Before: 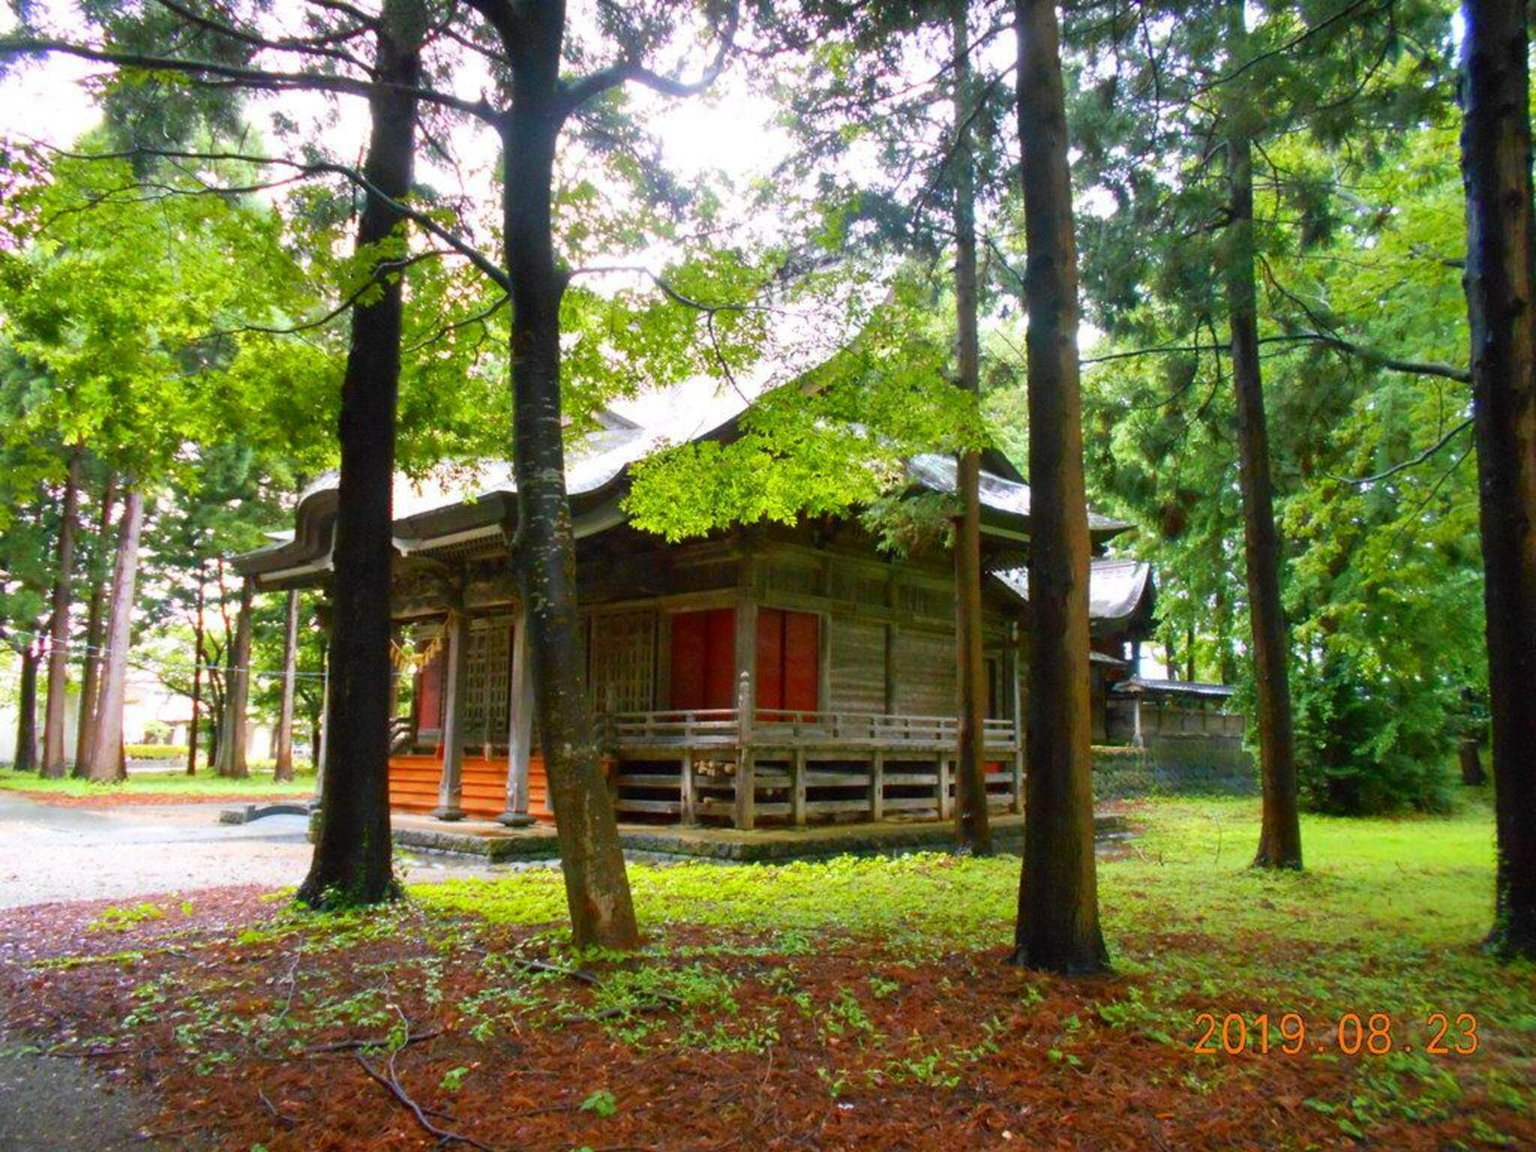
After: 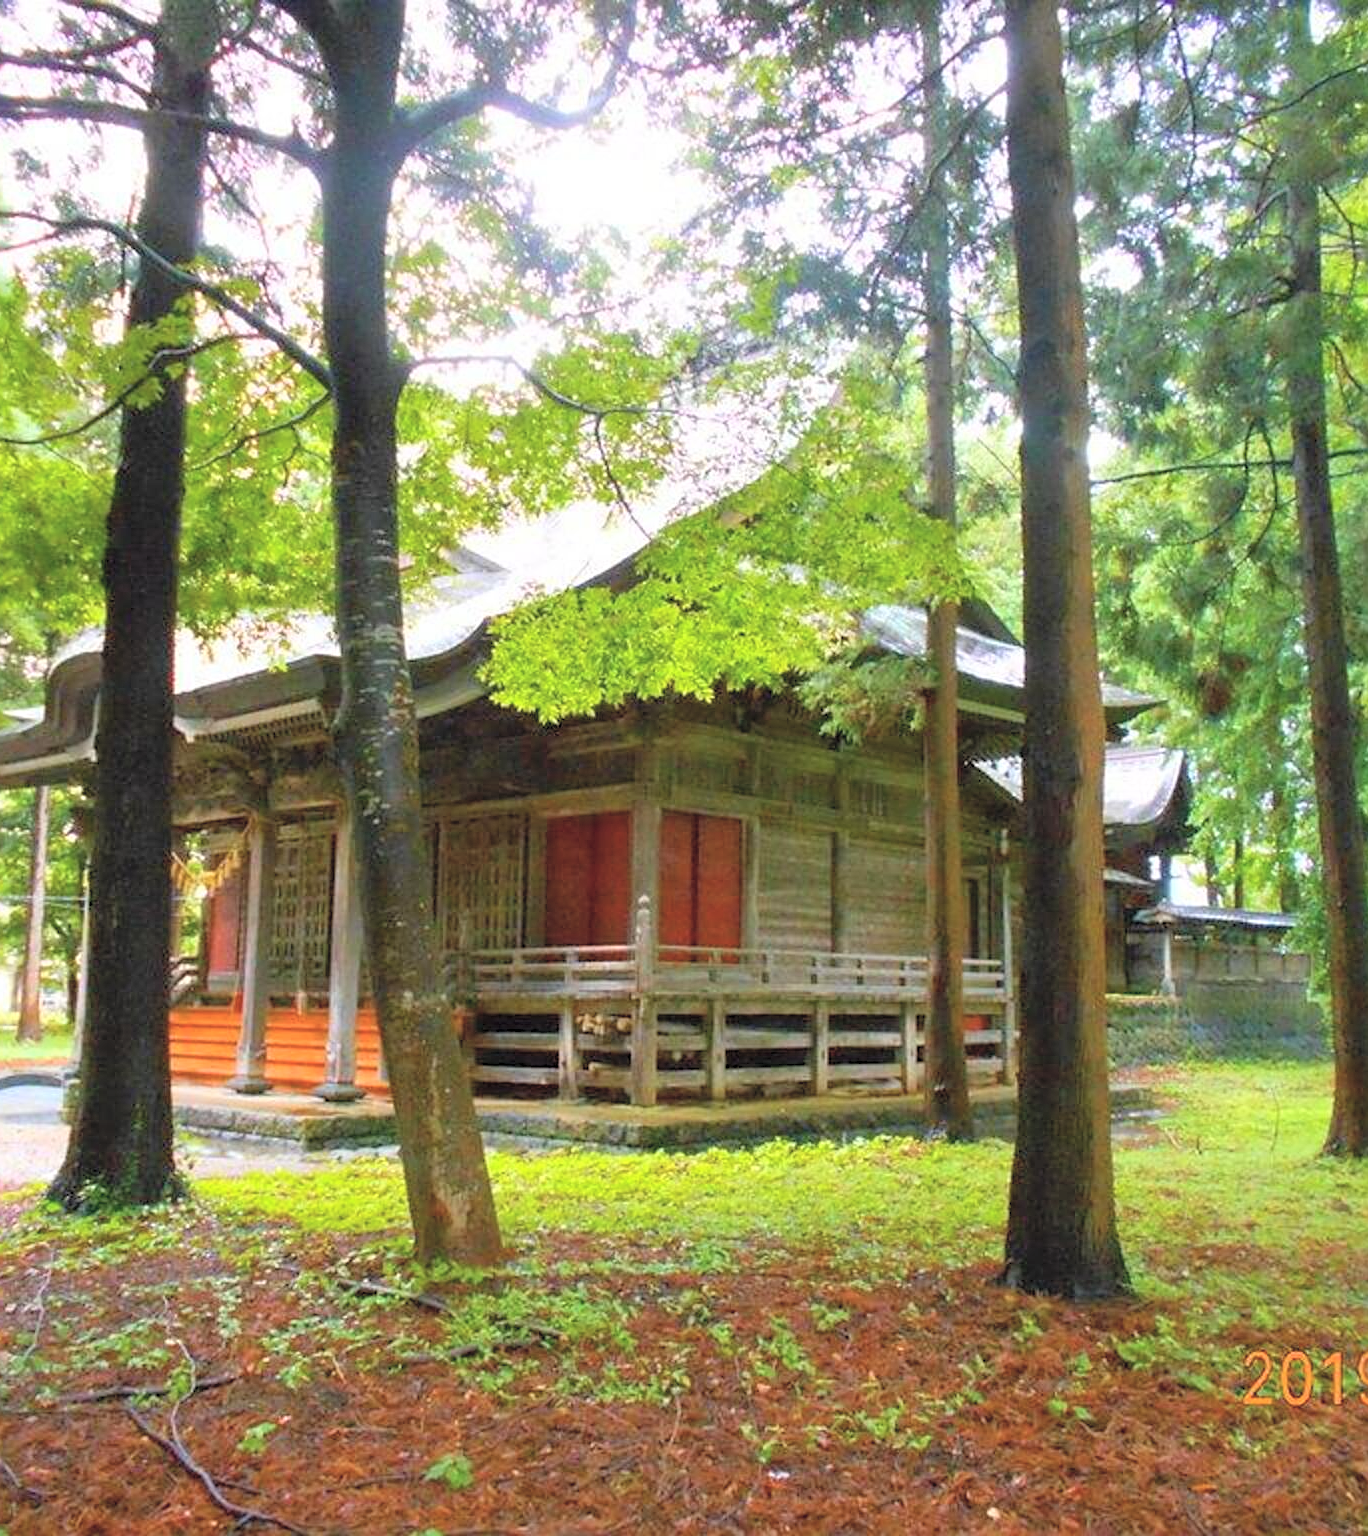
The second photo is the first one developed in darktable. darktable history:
color balance rgb: global offset › hue 169.52°, perceptual saturation grading › global saturation 0.731%
crop: left 17.044%, right 16.113%
sharpen: on, module defaults
contrast brightness saturation: brightness 0.283
